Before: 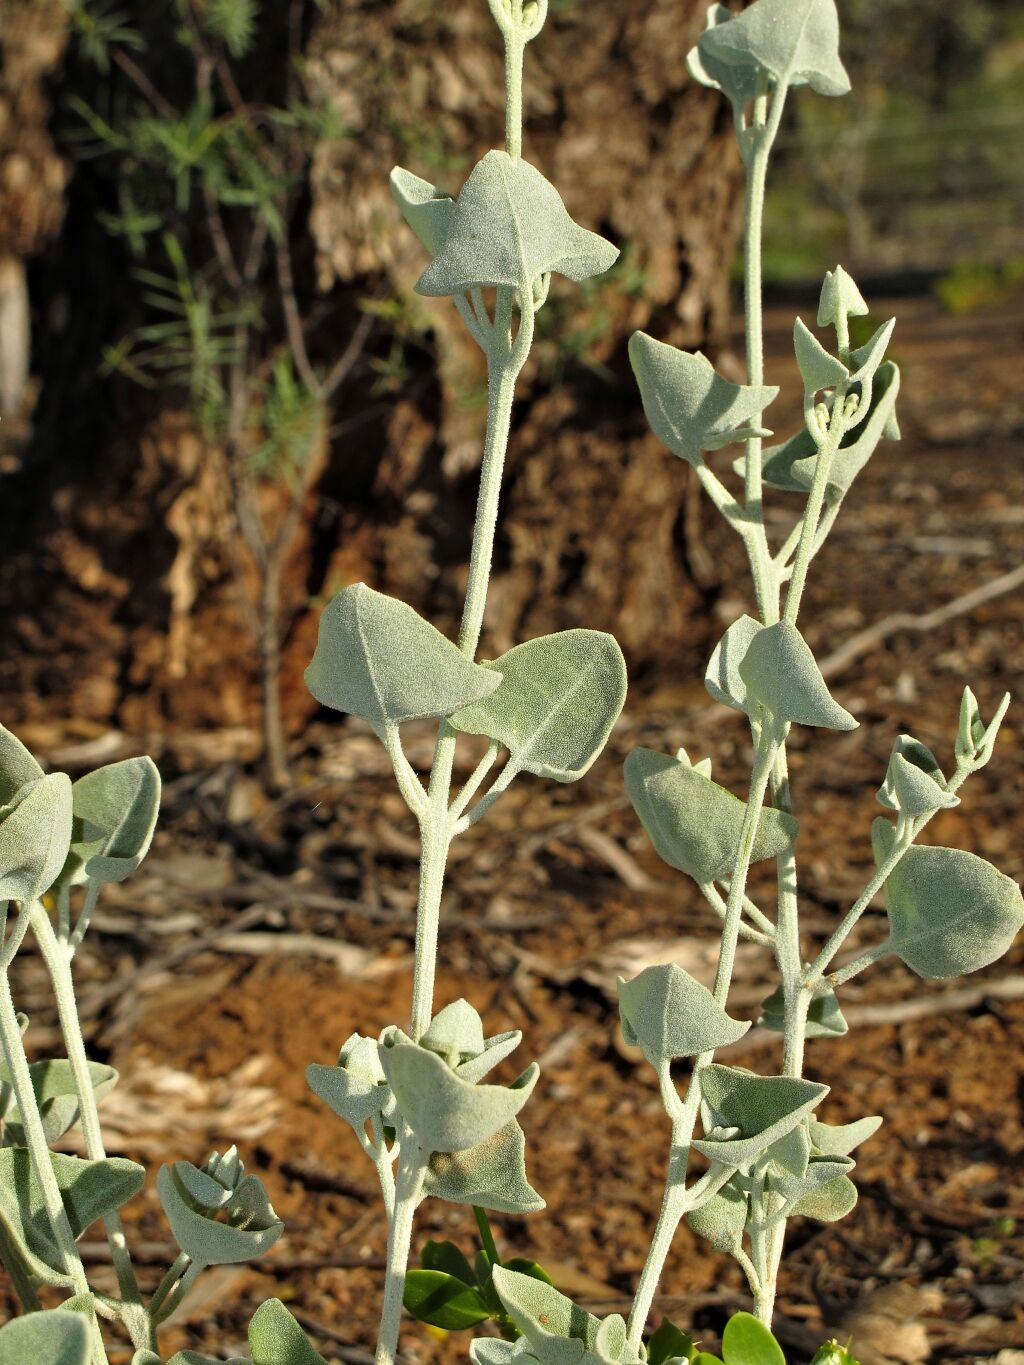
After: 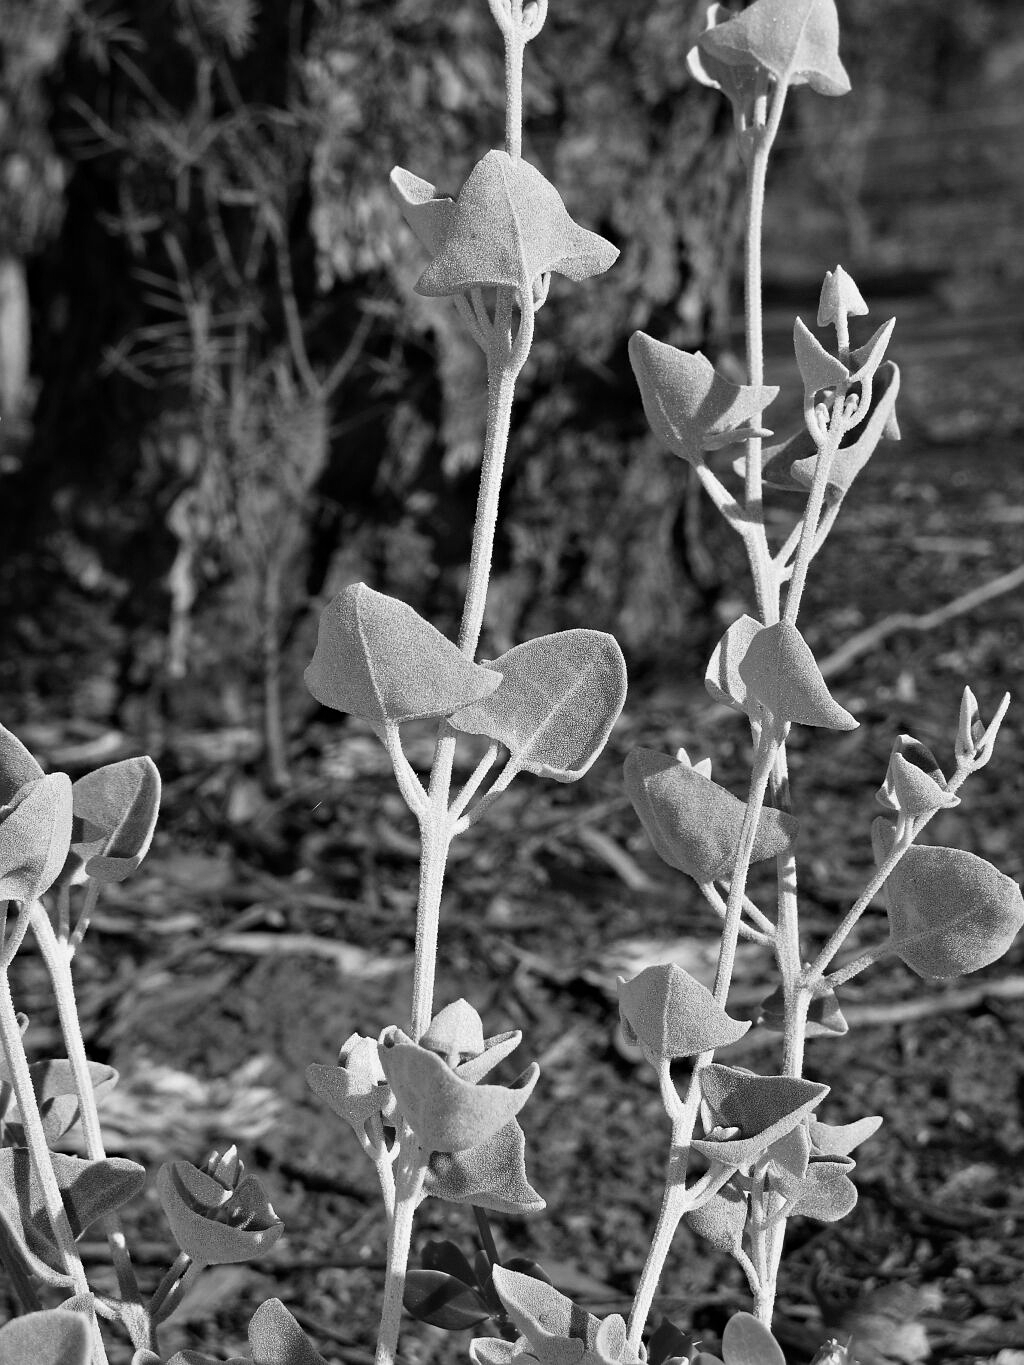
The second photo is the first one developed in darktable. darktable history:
sharpen: radius 1.272, amount 0.305, threshold 0
white balance: emerald 1
contrast brightness saturation: contrast 0.1, saturation -0.36
color calibration: output gray [0.267, 0.423, 0.261, 0], illuminant same as pipeline (D50), adaptation none (bypass)
